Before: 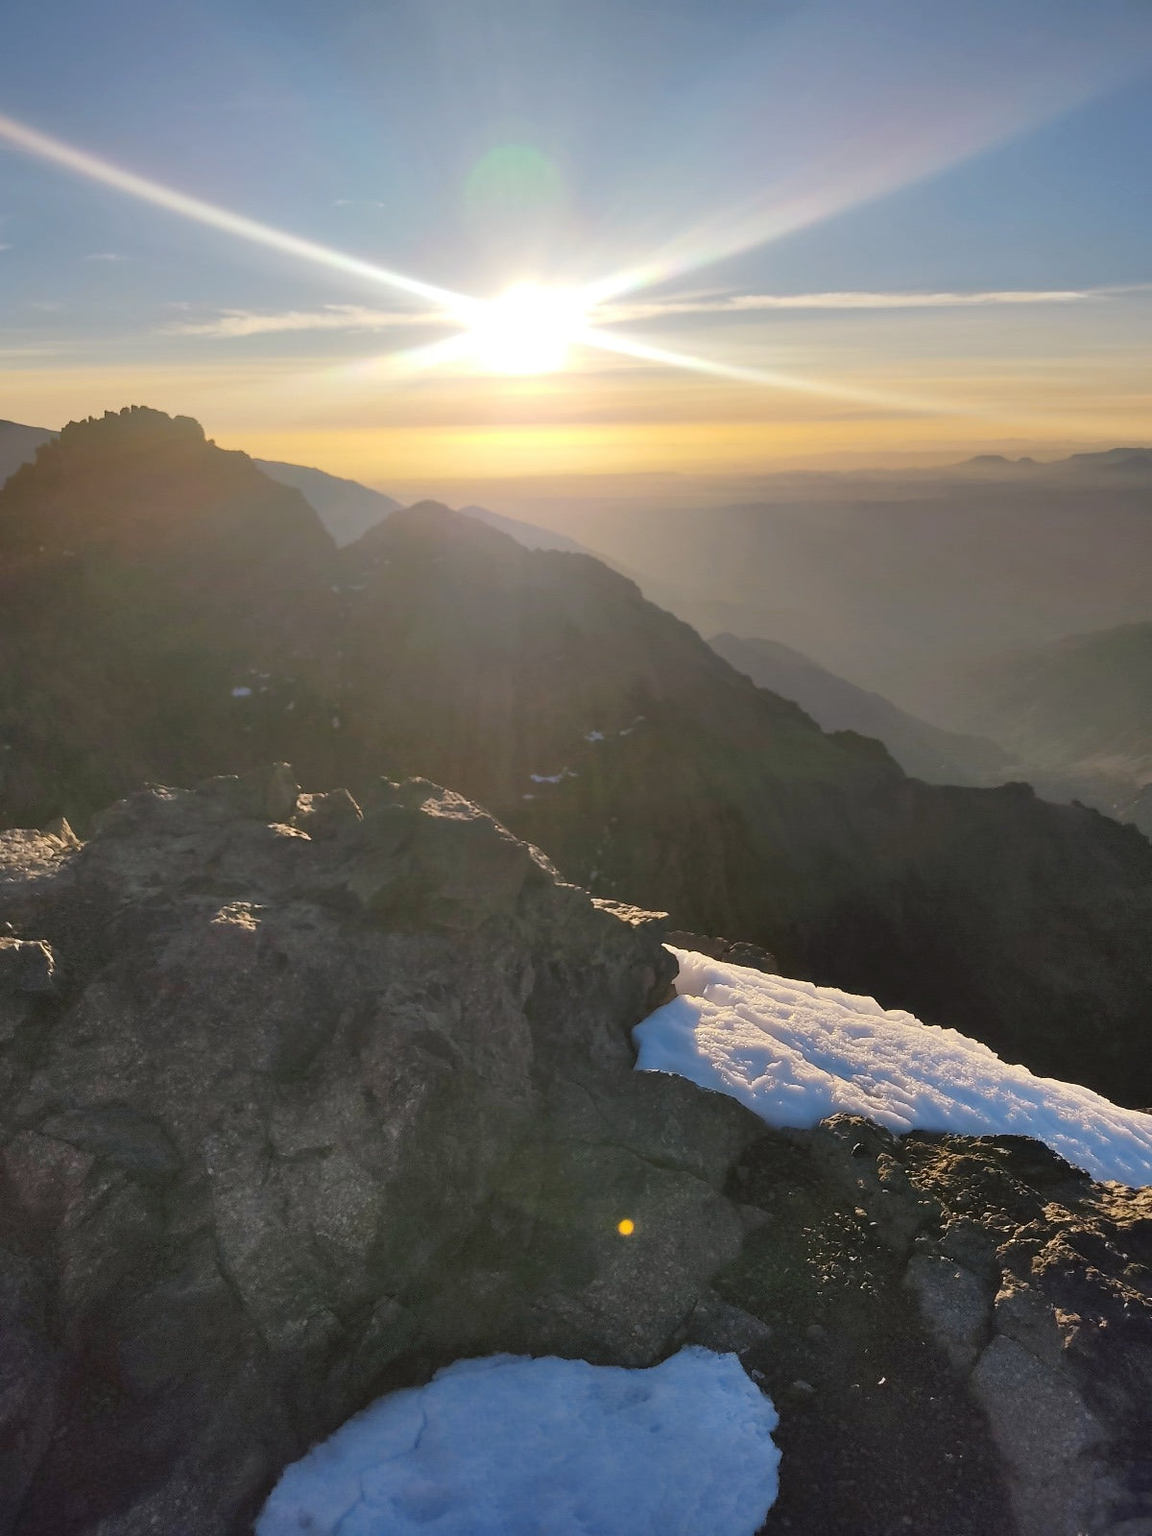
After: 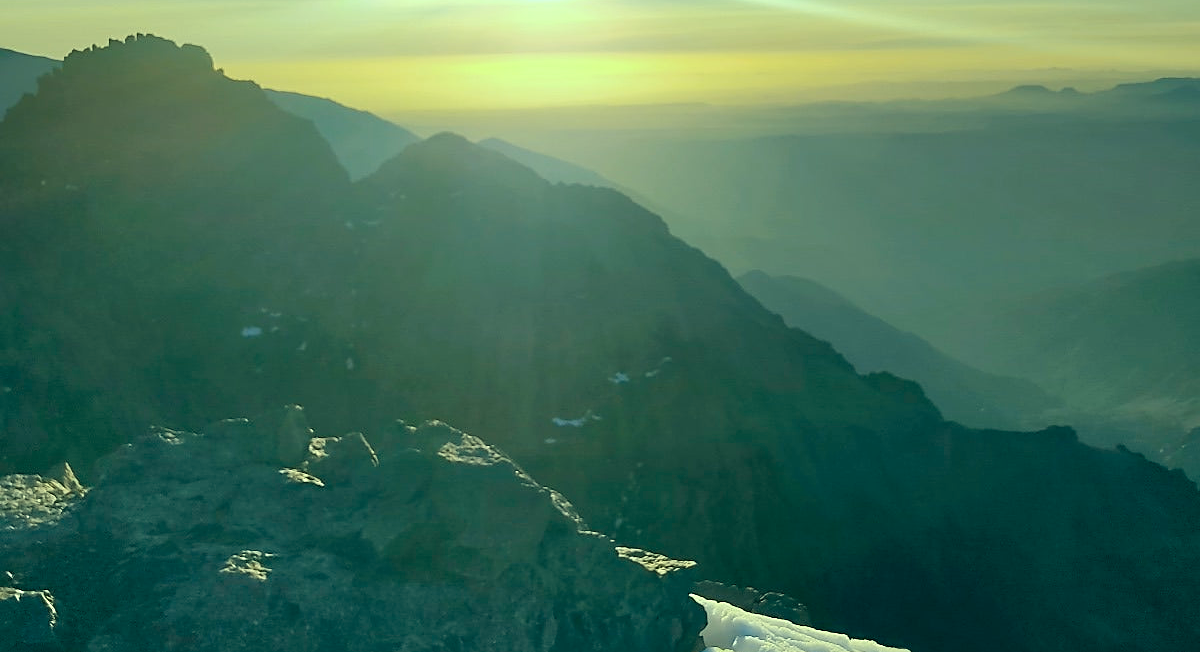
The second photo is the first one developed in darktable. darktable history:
sharpen: amount 0.495
color correction: highlights a* -19.79, highlights b* 9.8, shadows a* -21.15, shadows b* -11.1
crop and rotate: top 24.35%, bottom 34.878%
